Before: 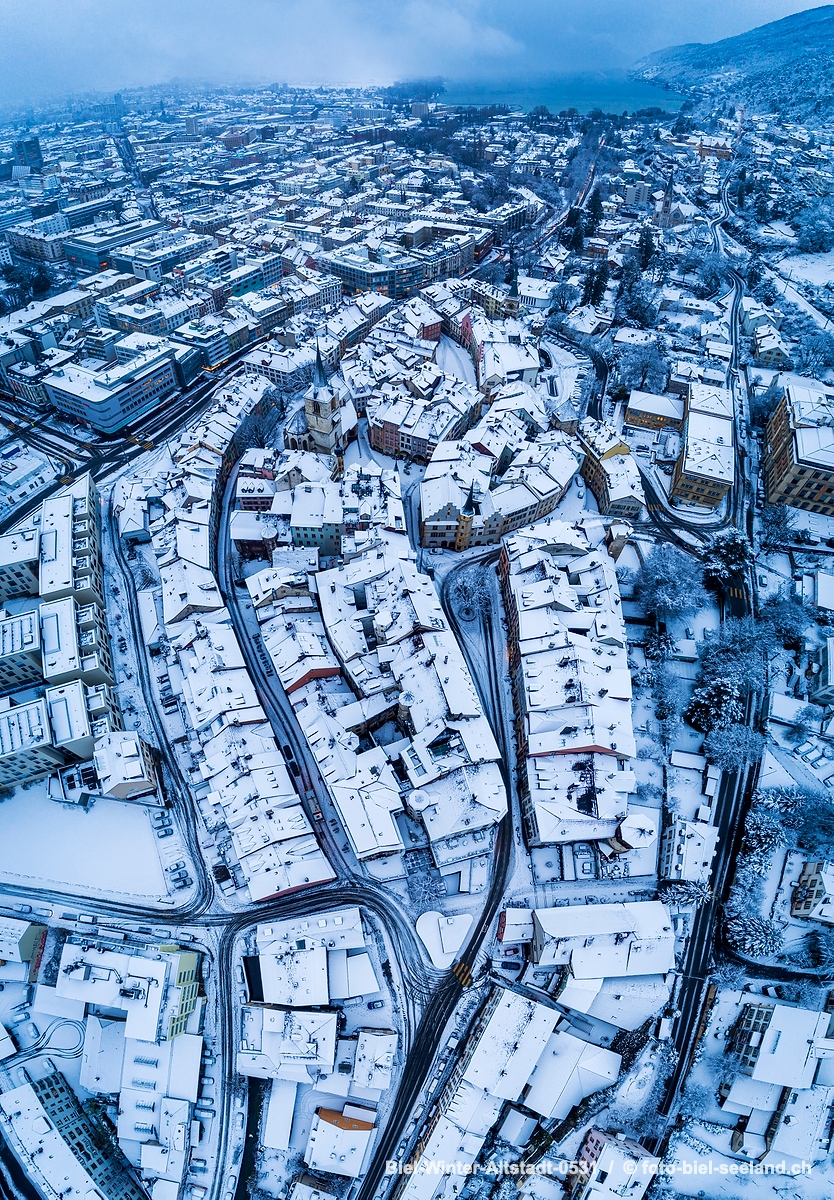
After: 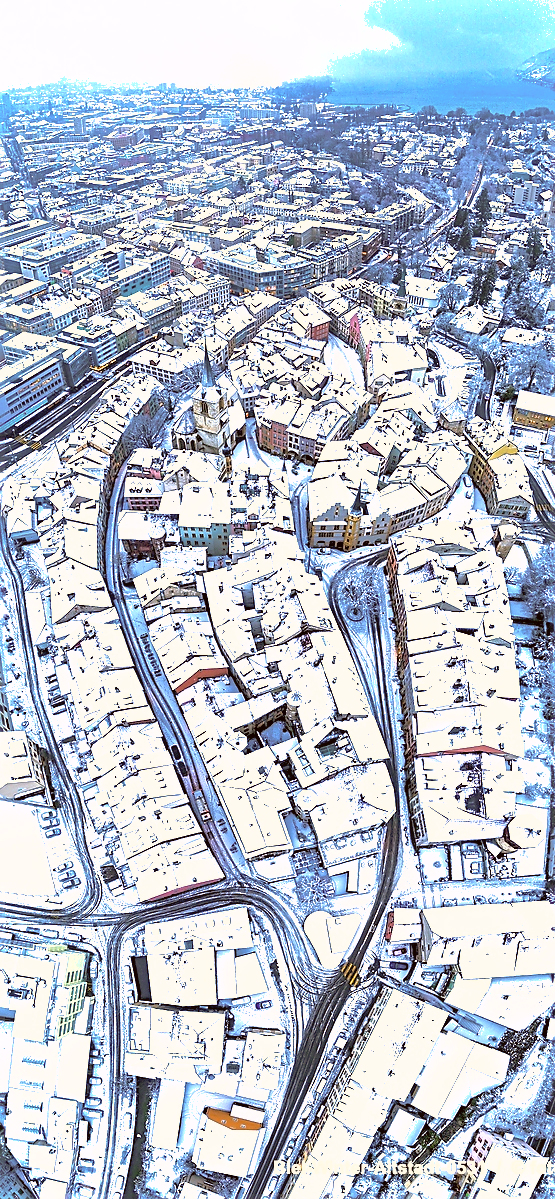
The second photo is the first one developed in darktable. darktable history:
crop and rotate: left 13.433%, right 19.952%
color correction: highlights a* 8.63, highlights b* 15.86, shadows a* -0.434, shadows b* 26.3
color balance rgb: perceptual saturation grading › global saturation -0.052%, perceptual saturation grading › mid-tones 11.084%
exposure: compensate exposure bias true, compensate highlight preservation false
sharpen: on, module defaults
contrast brightness saturation: brightness 0.148
shadows and highlights: on, module defaults
